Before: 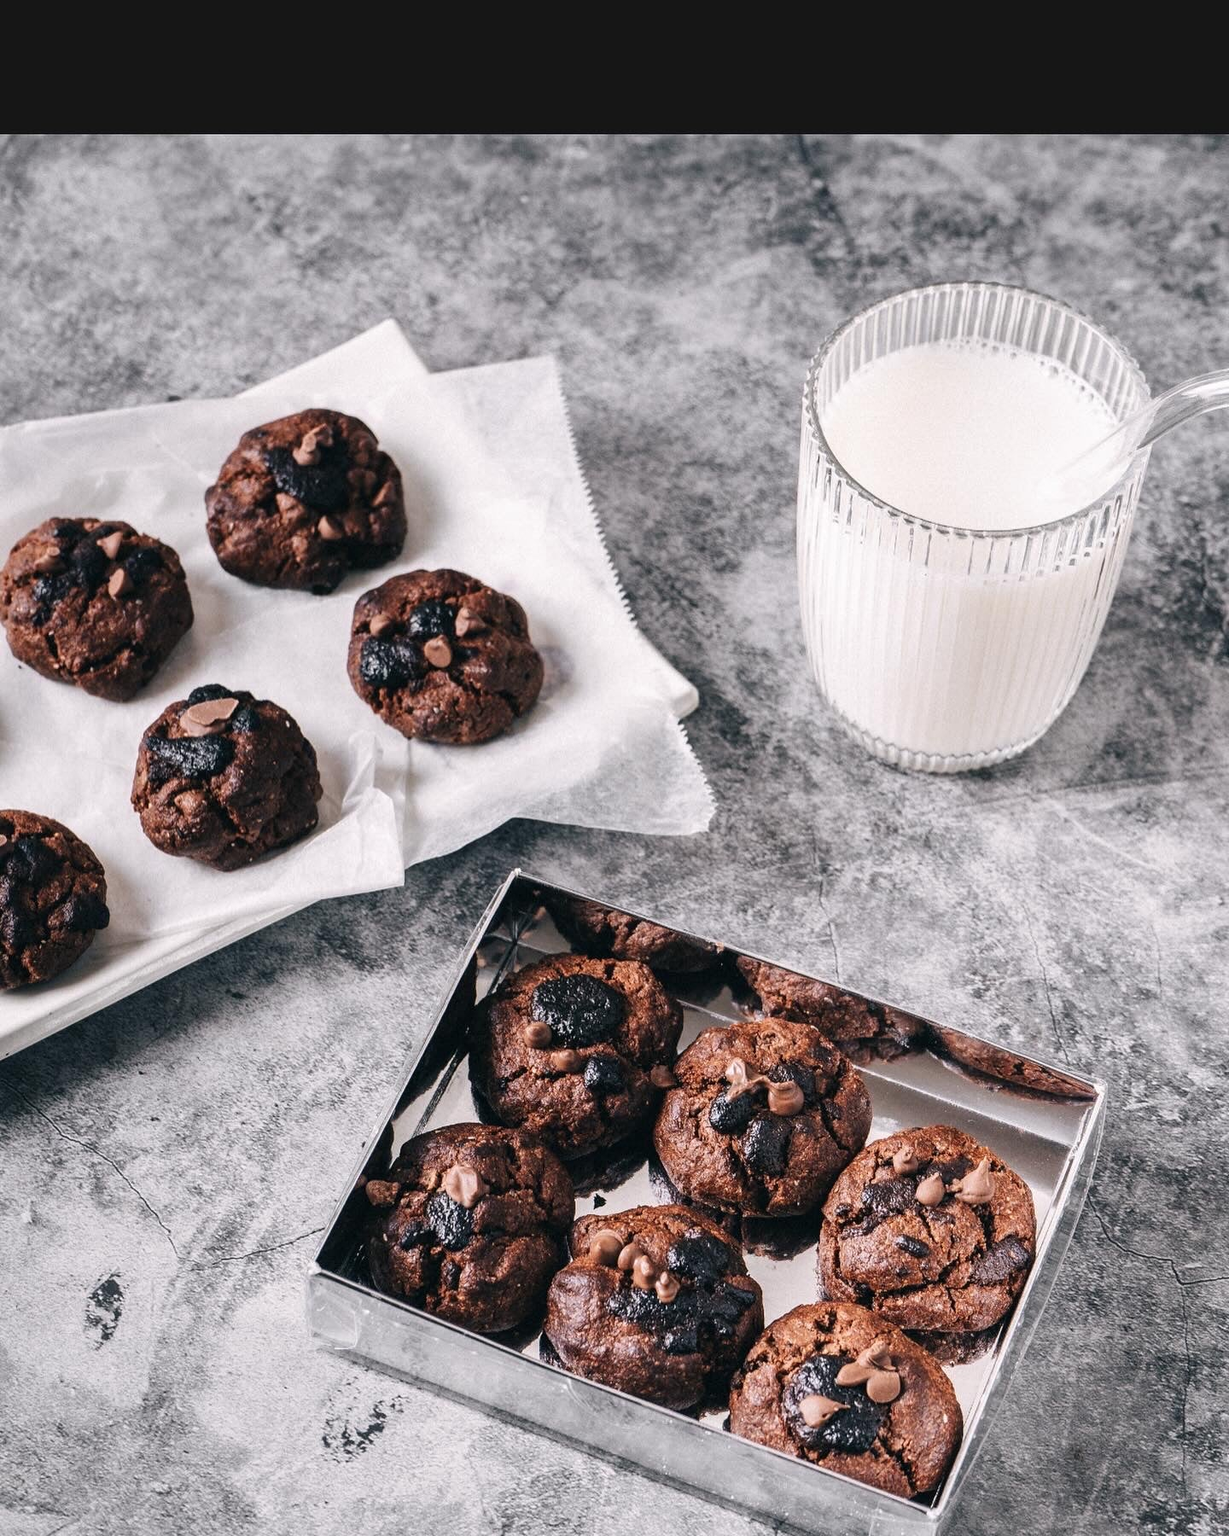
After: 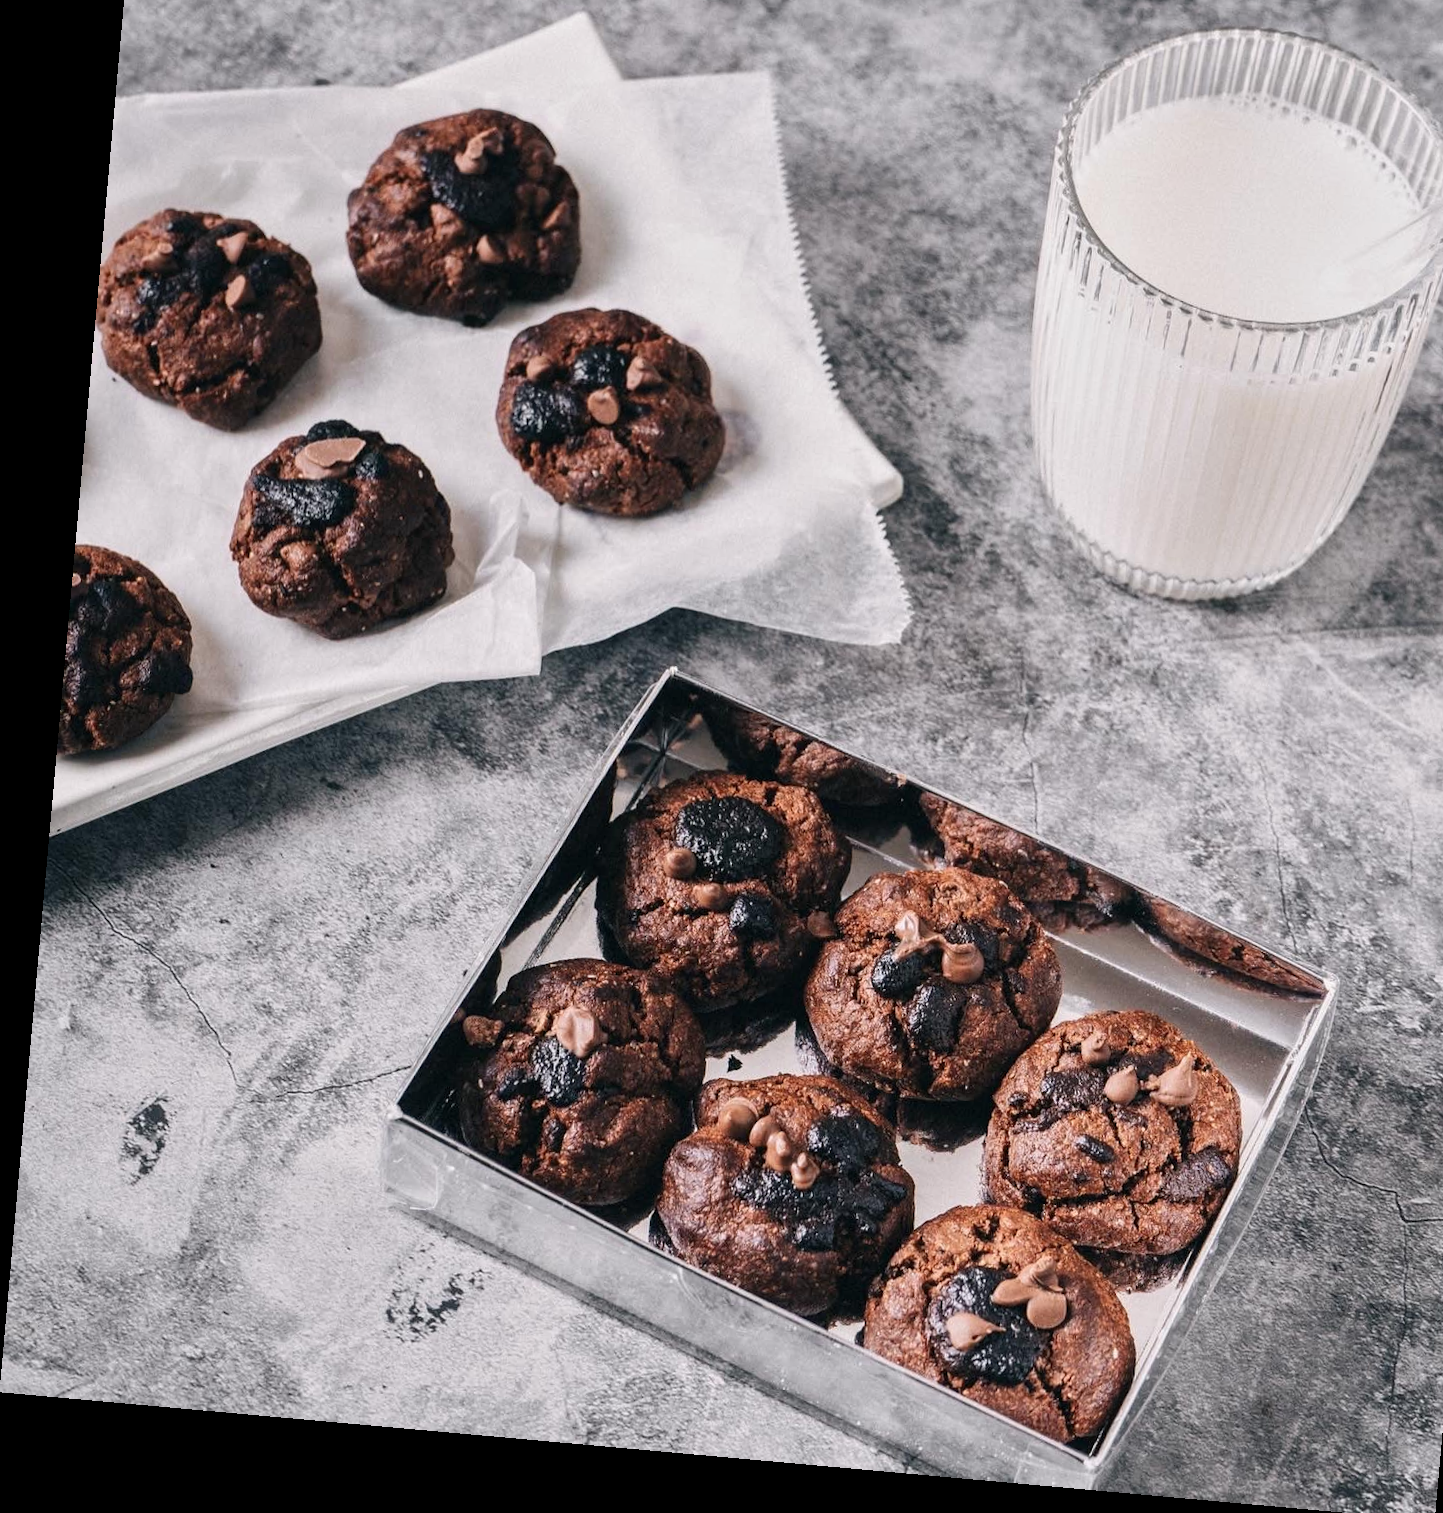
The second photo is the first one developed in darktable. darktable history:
crop: top 20.916%, right 9.437%, bottom 0.316%
tone equalizer: -8 EV -0.002 EV, -7 EV 0.005 EV, -6 EV -0.009 EV, -5 EV 0.011 EV, -4 EV -0.012 EV, -3 EV 0.007 EV, -2 EV -0.062 EV, -1 EV -0.293 EV, +0 EV -0.582 EV, smoothing diameter 2%, edges refinement/feathering 20, mask exposure compensation -1.57 EV, filter diffusion 5
rotate and perspective: rotation 5.12°, automatic cropping off
